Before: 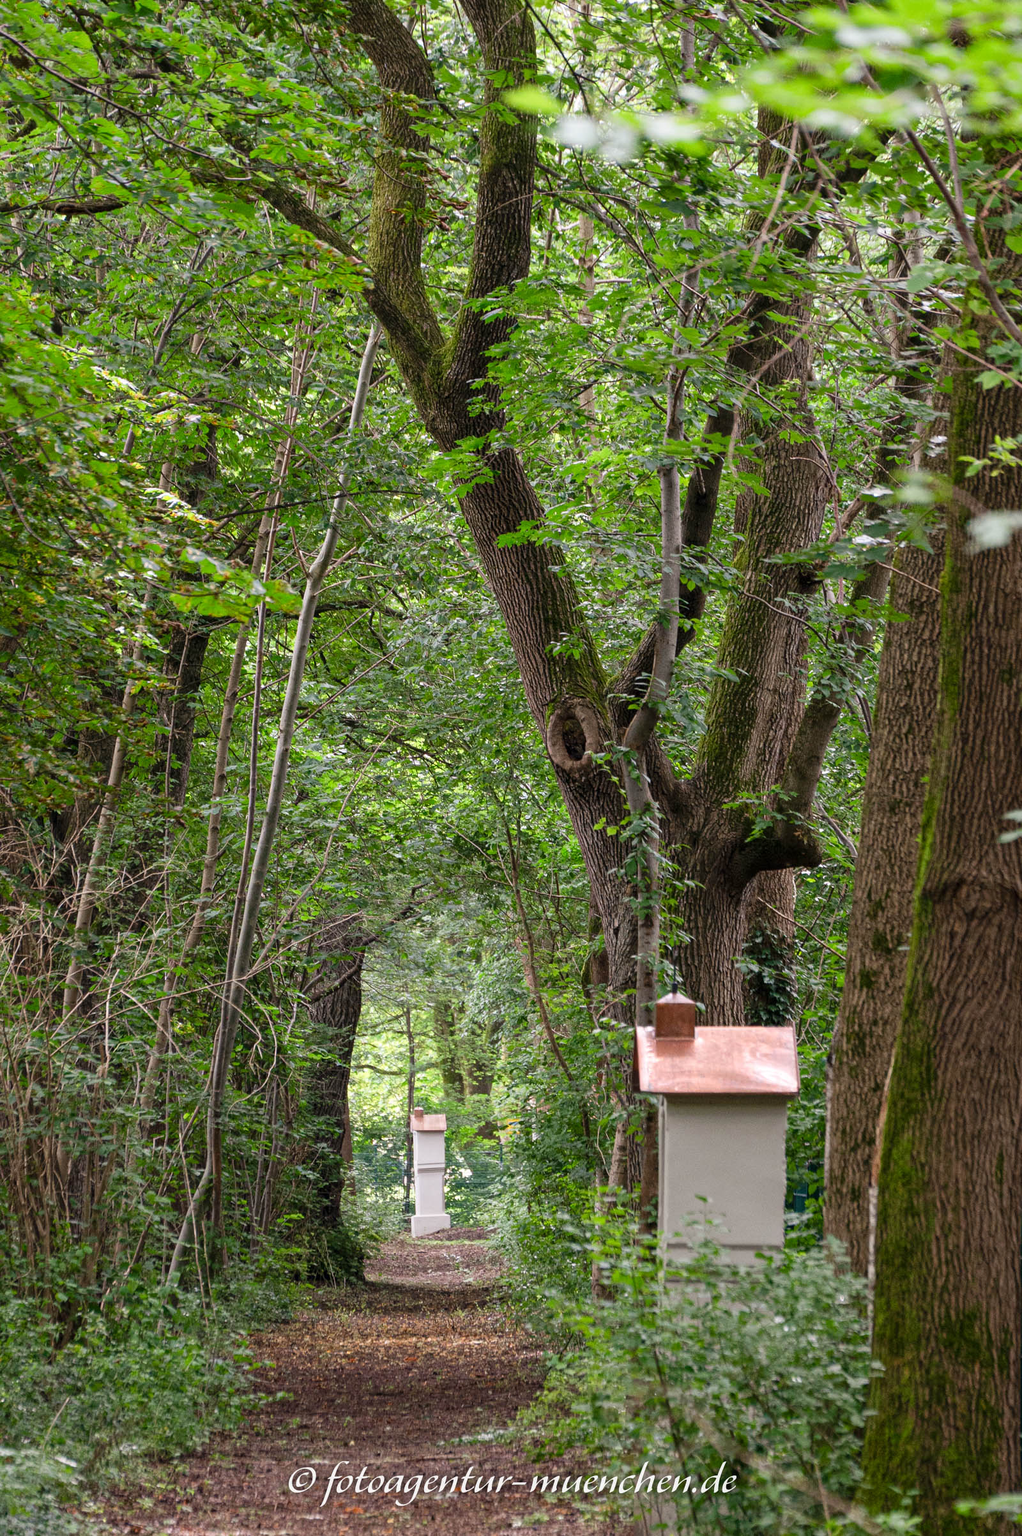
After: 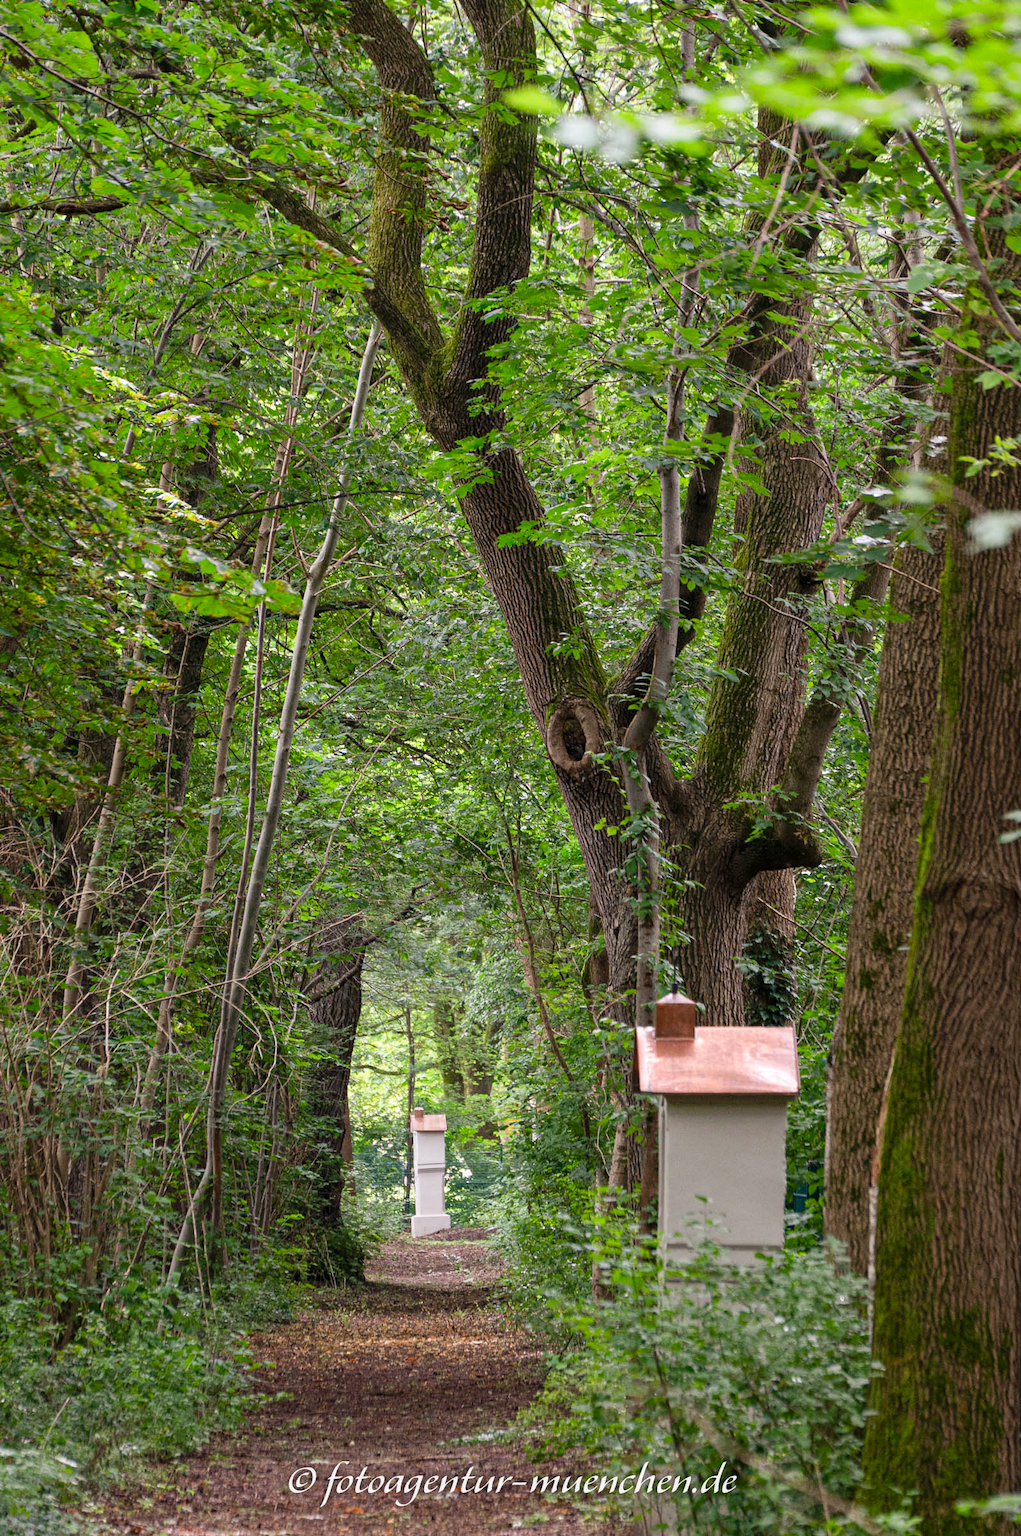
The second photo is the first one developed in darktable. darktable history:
color balance rgb: perceptual saturation grading › global saturation 0.723%, global vibrance 20%
